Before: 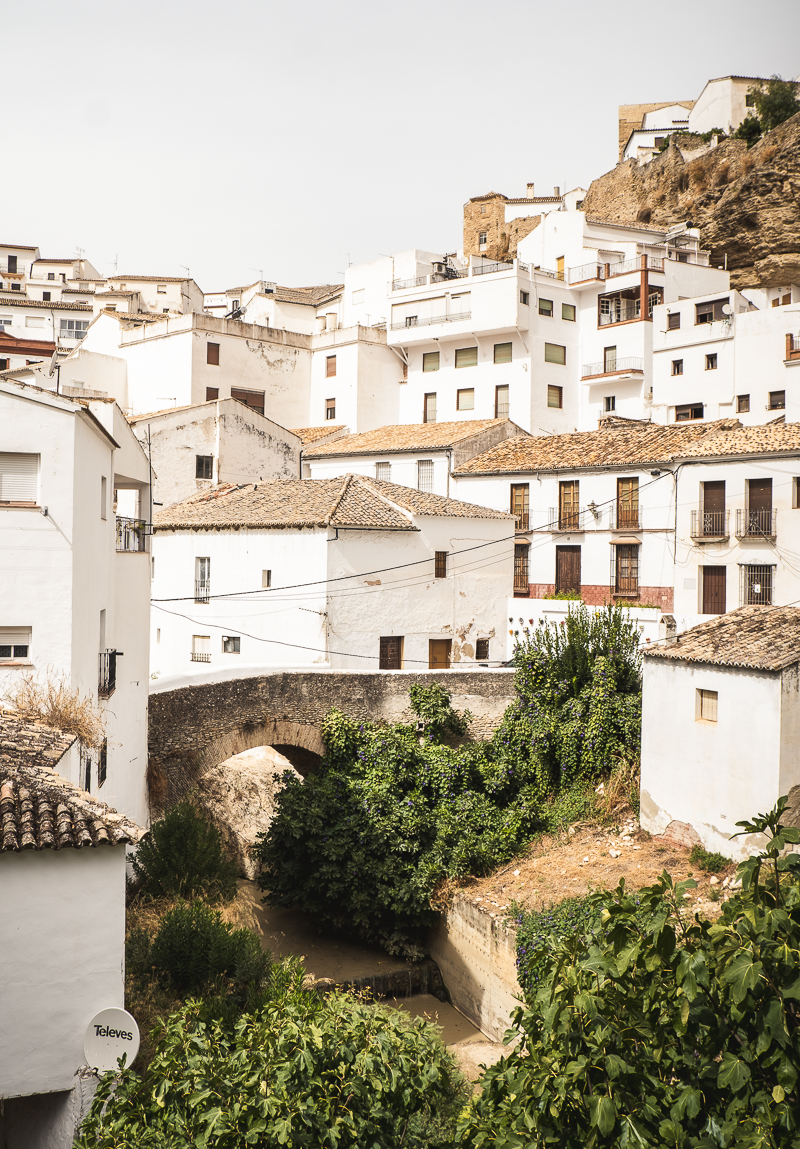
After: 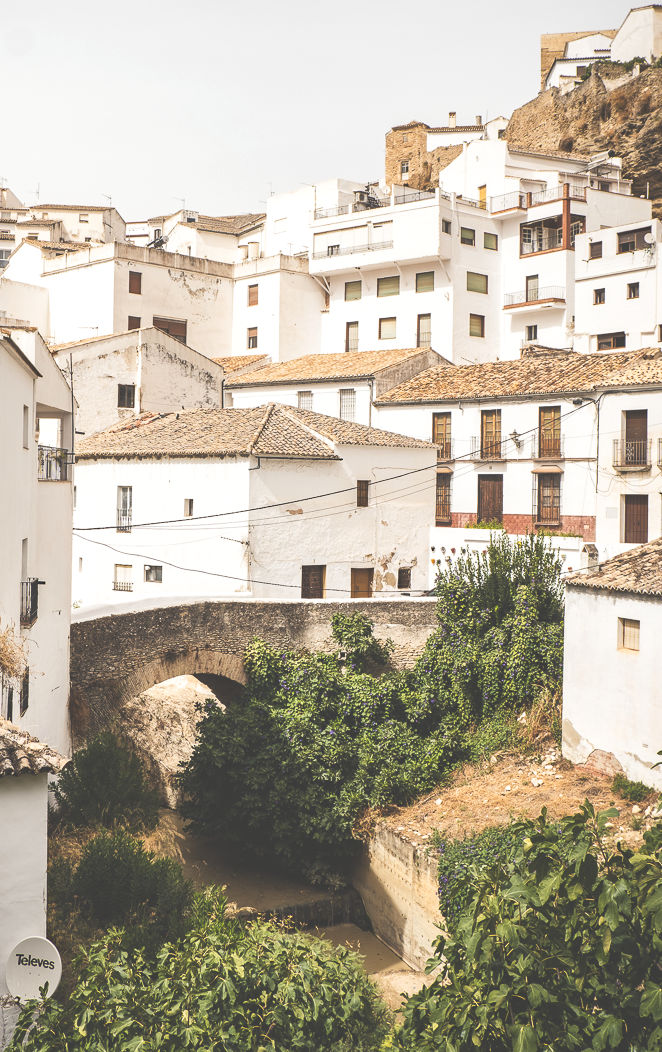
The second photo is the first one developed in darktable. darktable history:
haze removal: strength 0.29, distance 0.25, compatibility mode true, adaptive false
crop: left 9.807%, top 6.259%, right 7.334%, bottom 2.177%
exposure: black level correction -0.041, exposure 0.064 EV, compensate highlight preservation false
